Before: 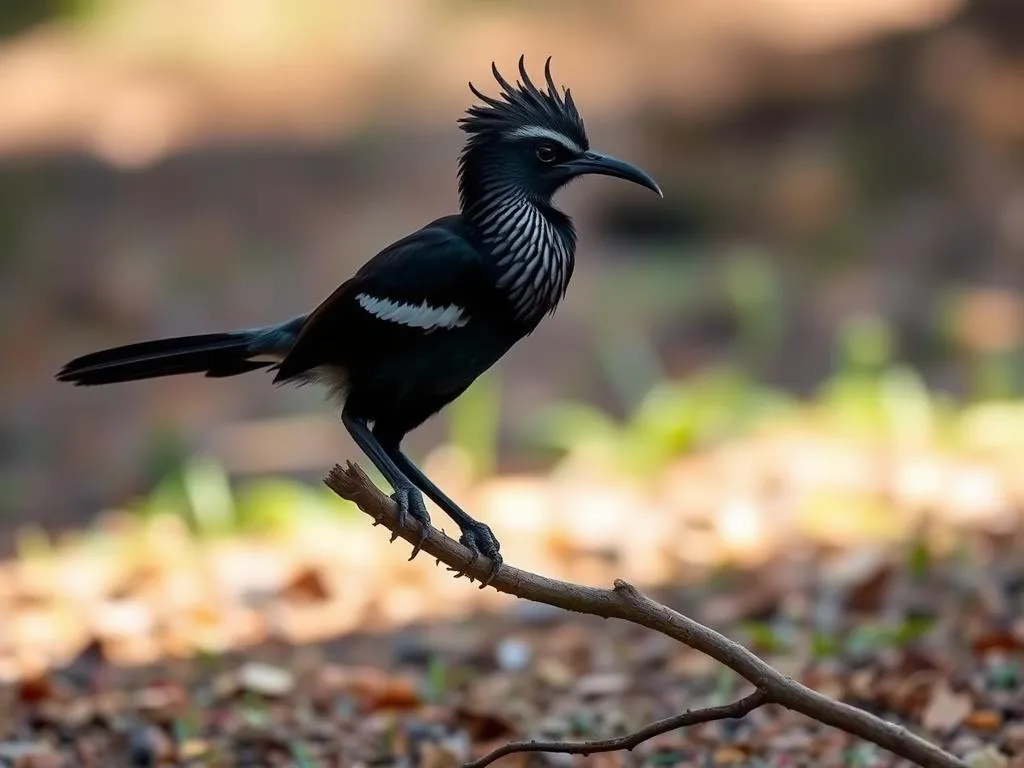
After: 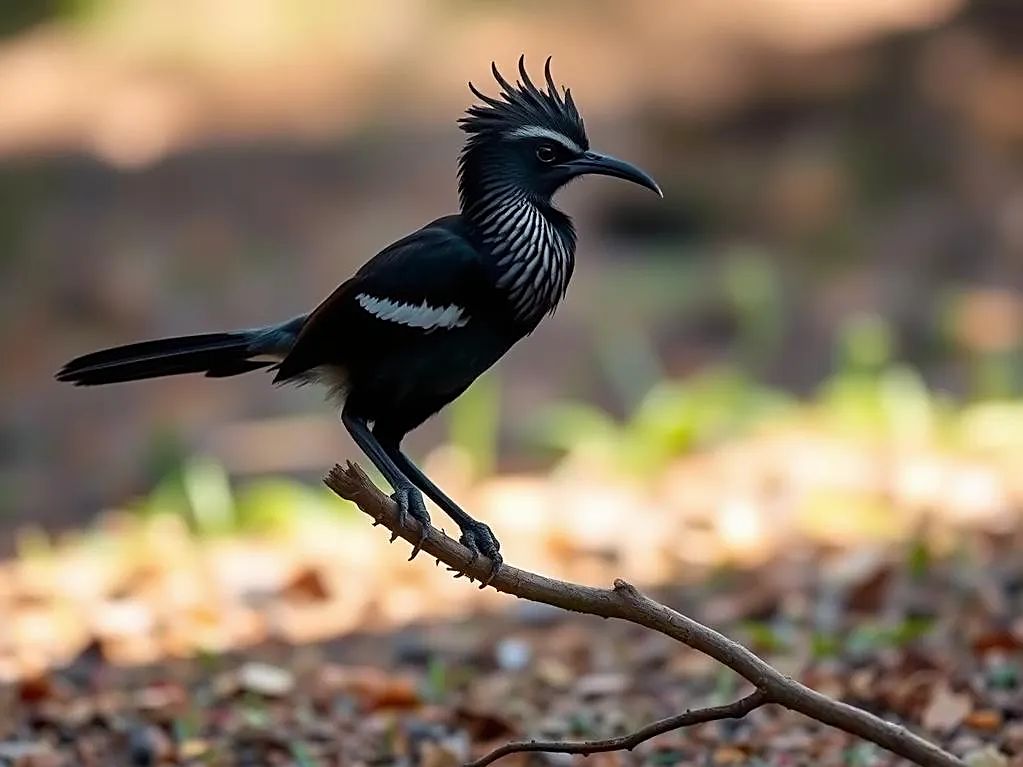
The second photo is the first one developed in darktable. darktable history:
sharpen: amount 0.493
crop and rotate: left 0.077%, bottom 0.001%
